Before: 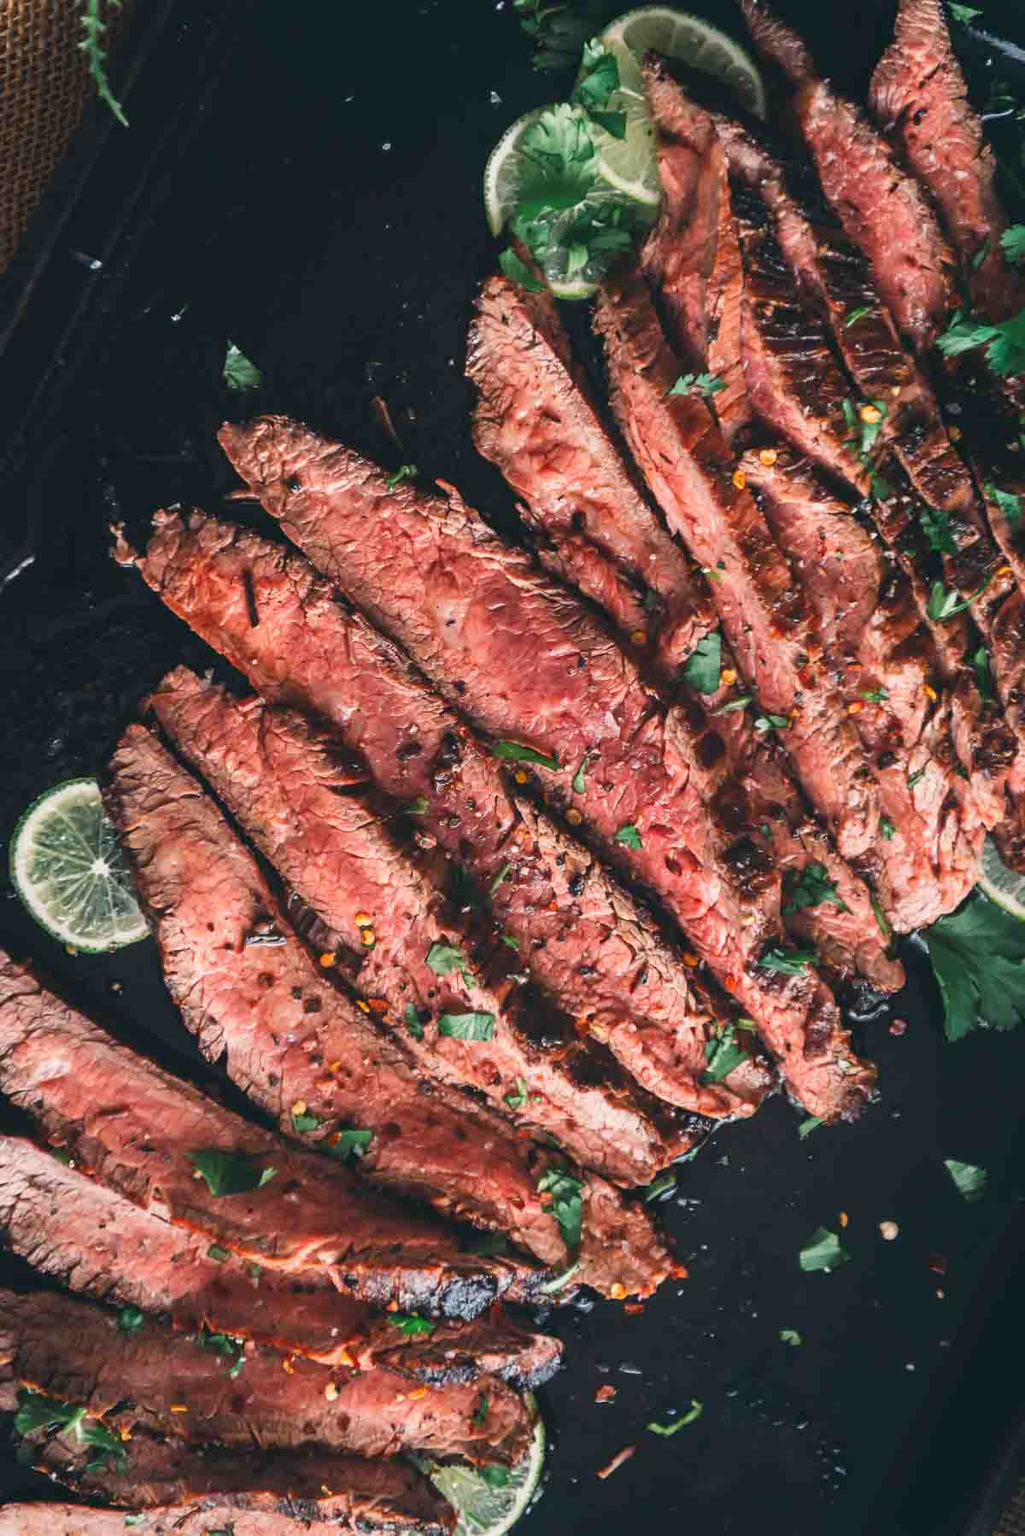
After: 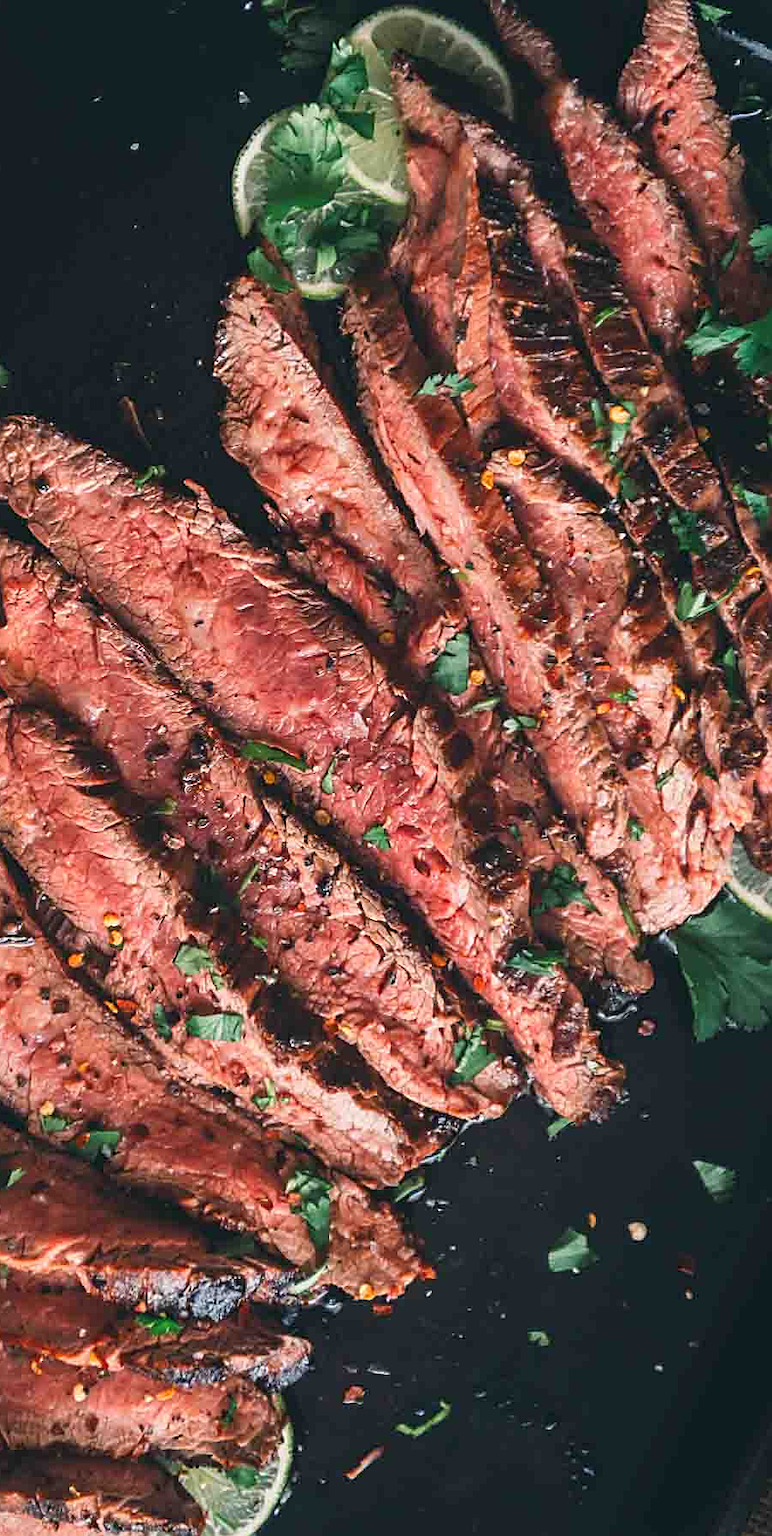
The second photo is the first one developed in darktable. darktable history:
sharpen: on, module defaults
crop and rotate: left 24.595%
